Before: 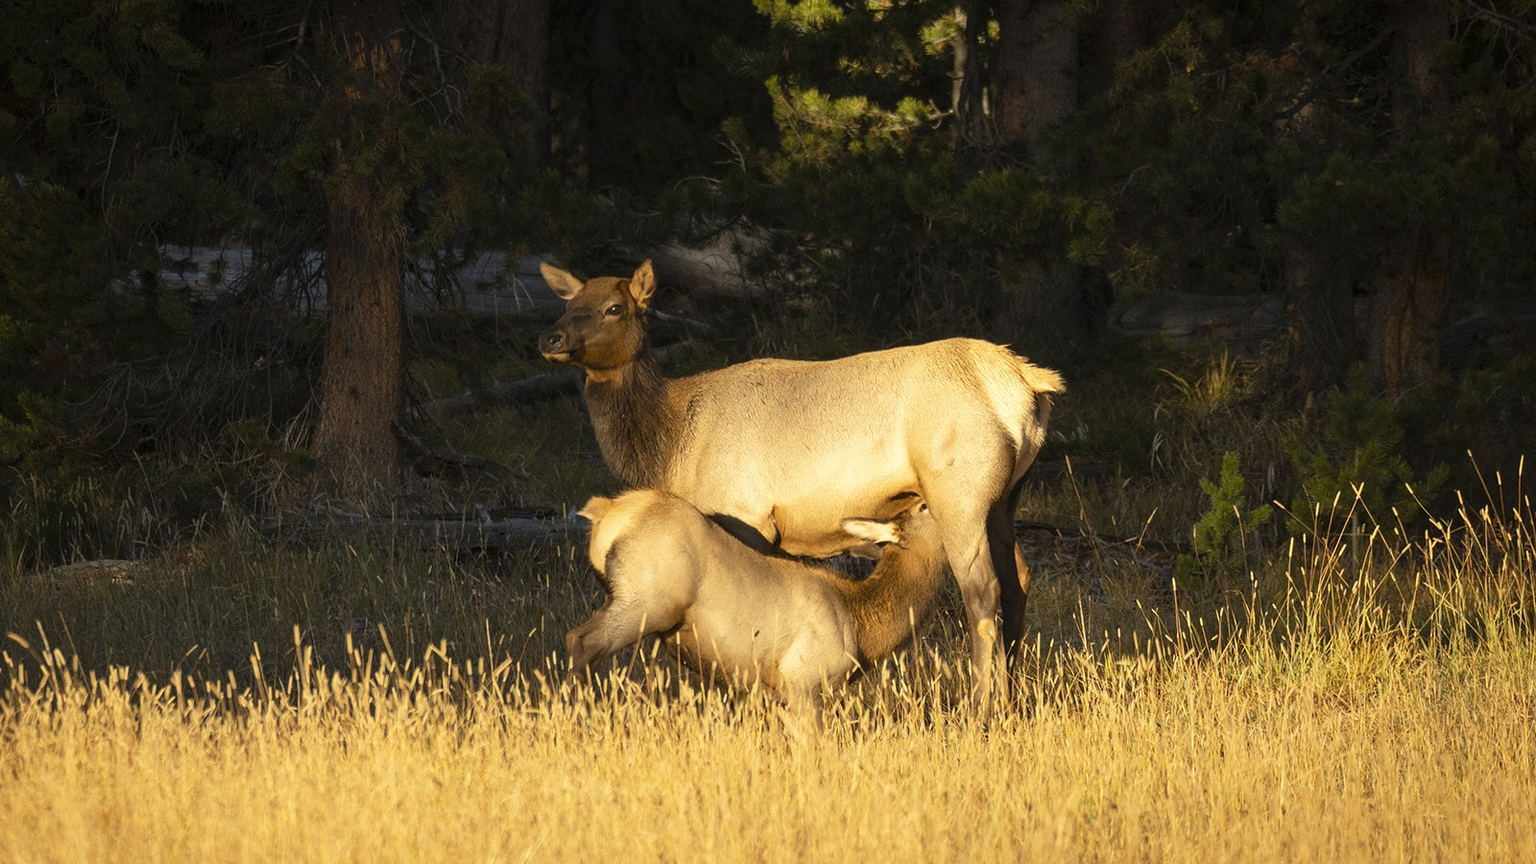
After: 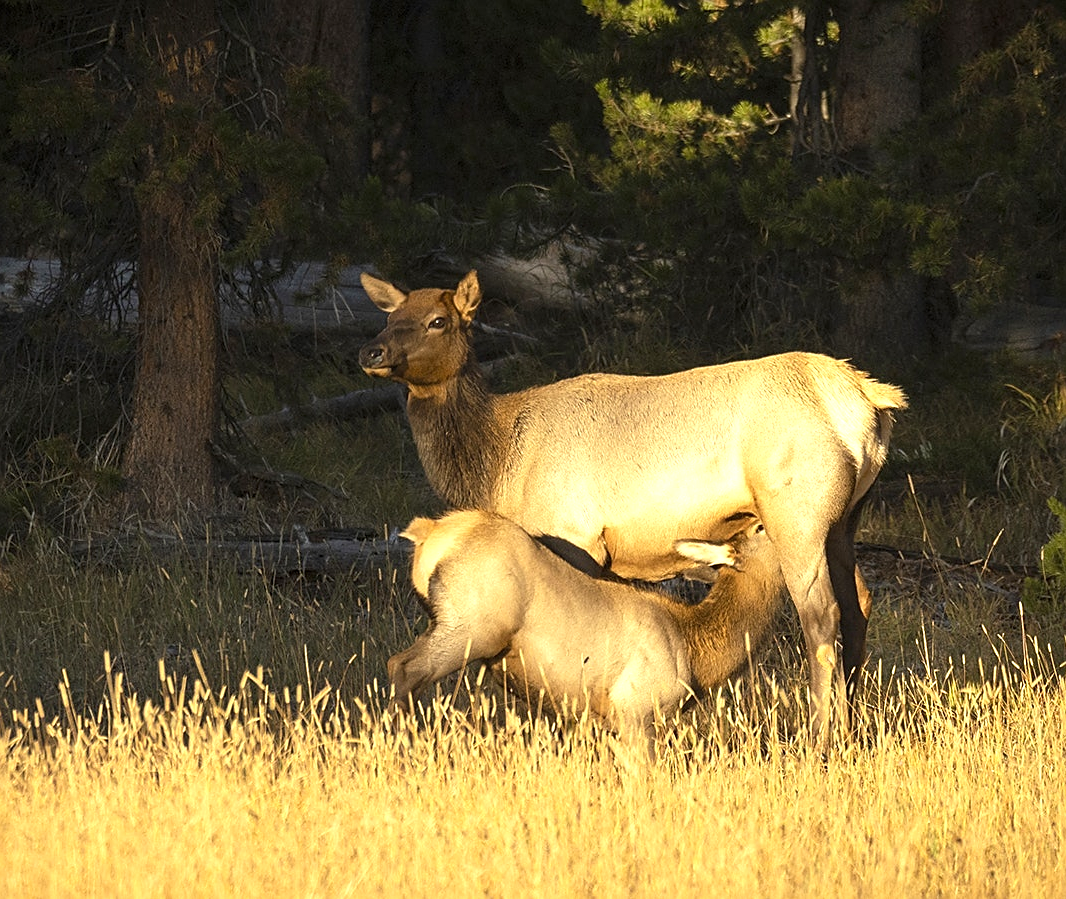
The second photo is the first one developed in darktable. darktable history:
crop and rotate: left 12.673%, right 20.66%
exposure: exposure 0.485 EV, compensate highlight preservation false
sharpen: on, module defaults
